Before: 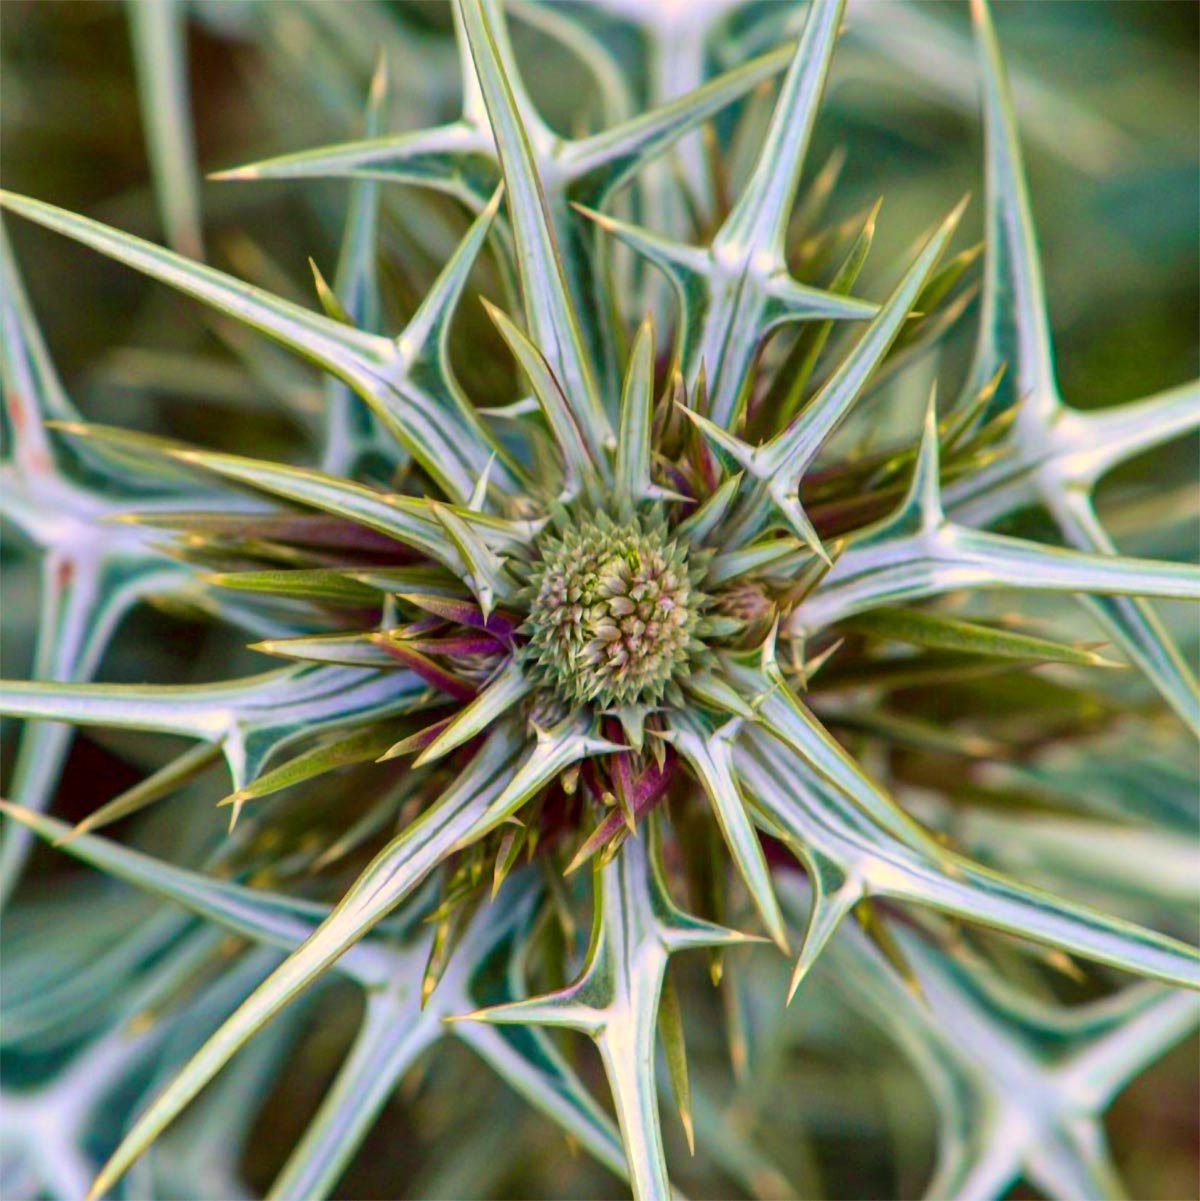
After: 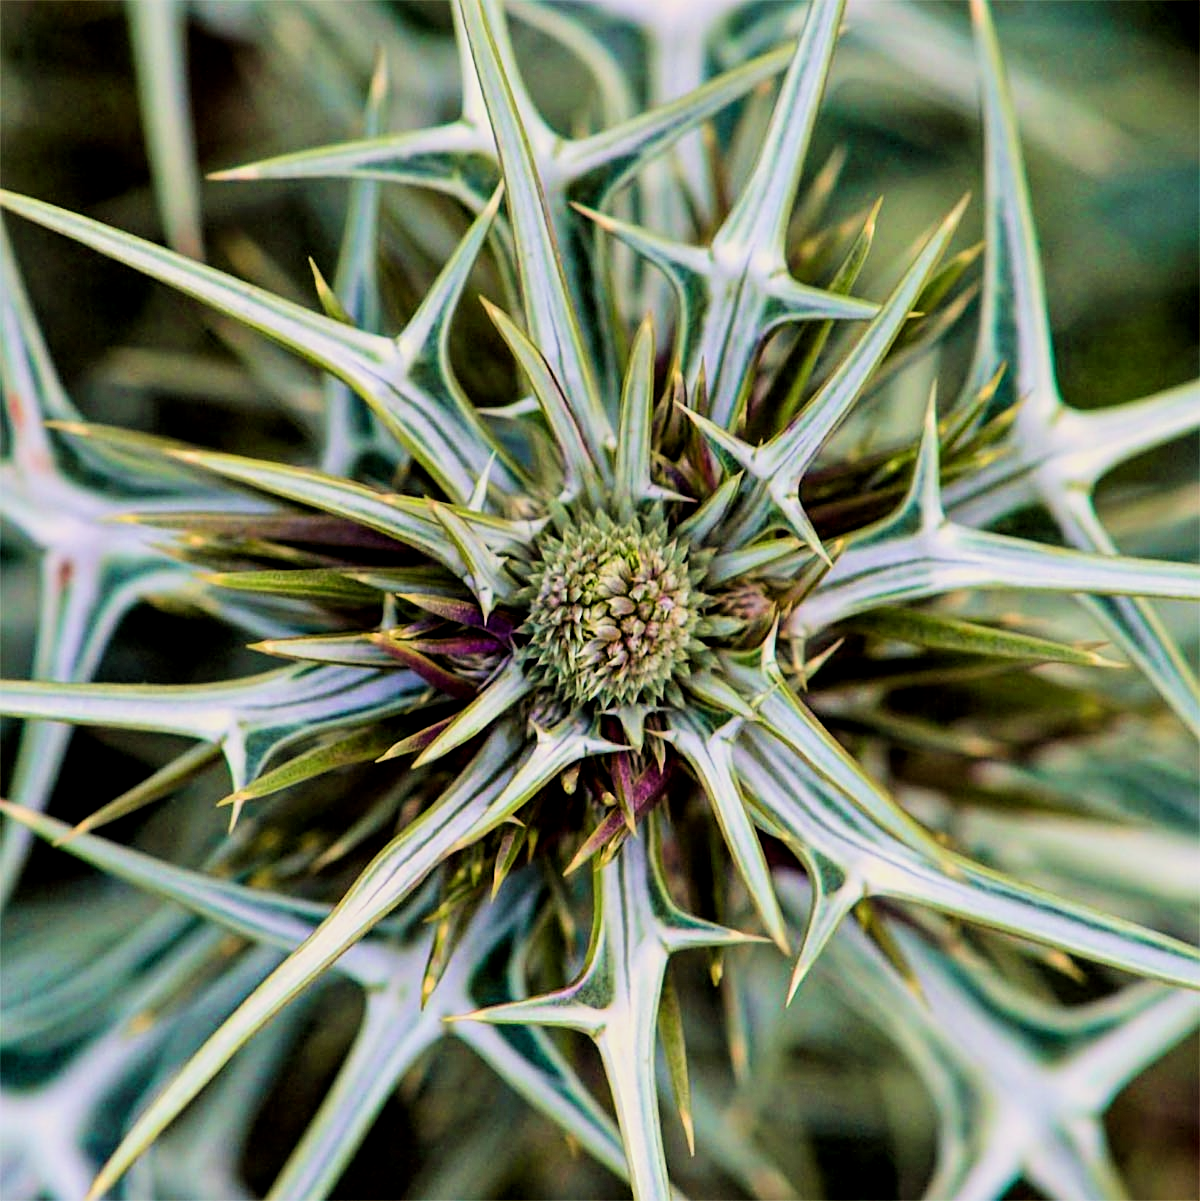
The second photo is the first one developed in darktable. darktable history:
filmic rgb: black relative exposure -5 EV, white relative exposure 3.5 EV, hardness 3.19, contrast 1.4, highlights saturation mix -50%
sharpen: on, module defaults
local contrast: highlights 100%, shadows 100%, detail 120%, midtone range 0.2
